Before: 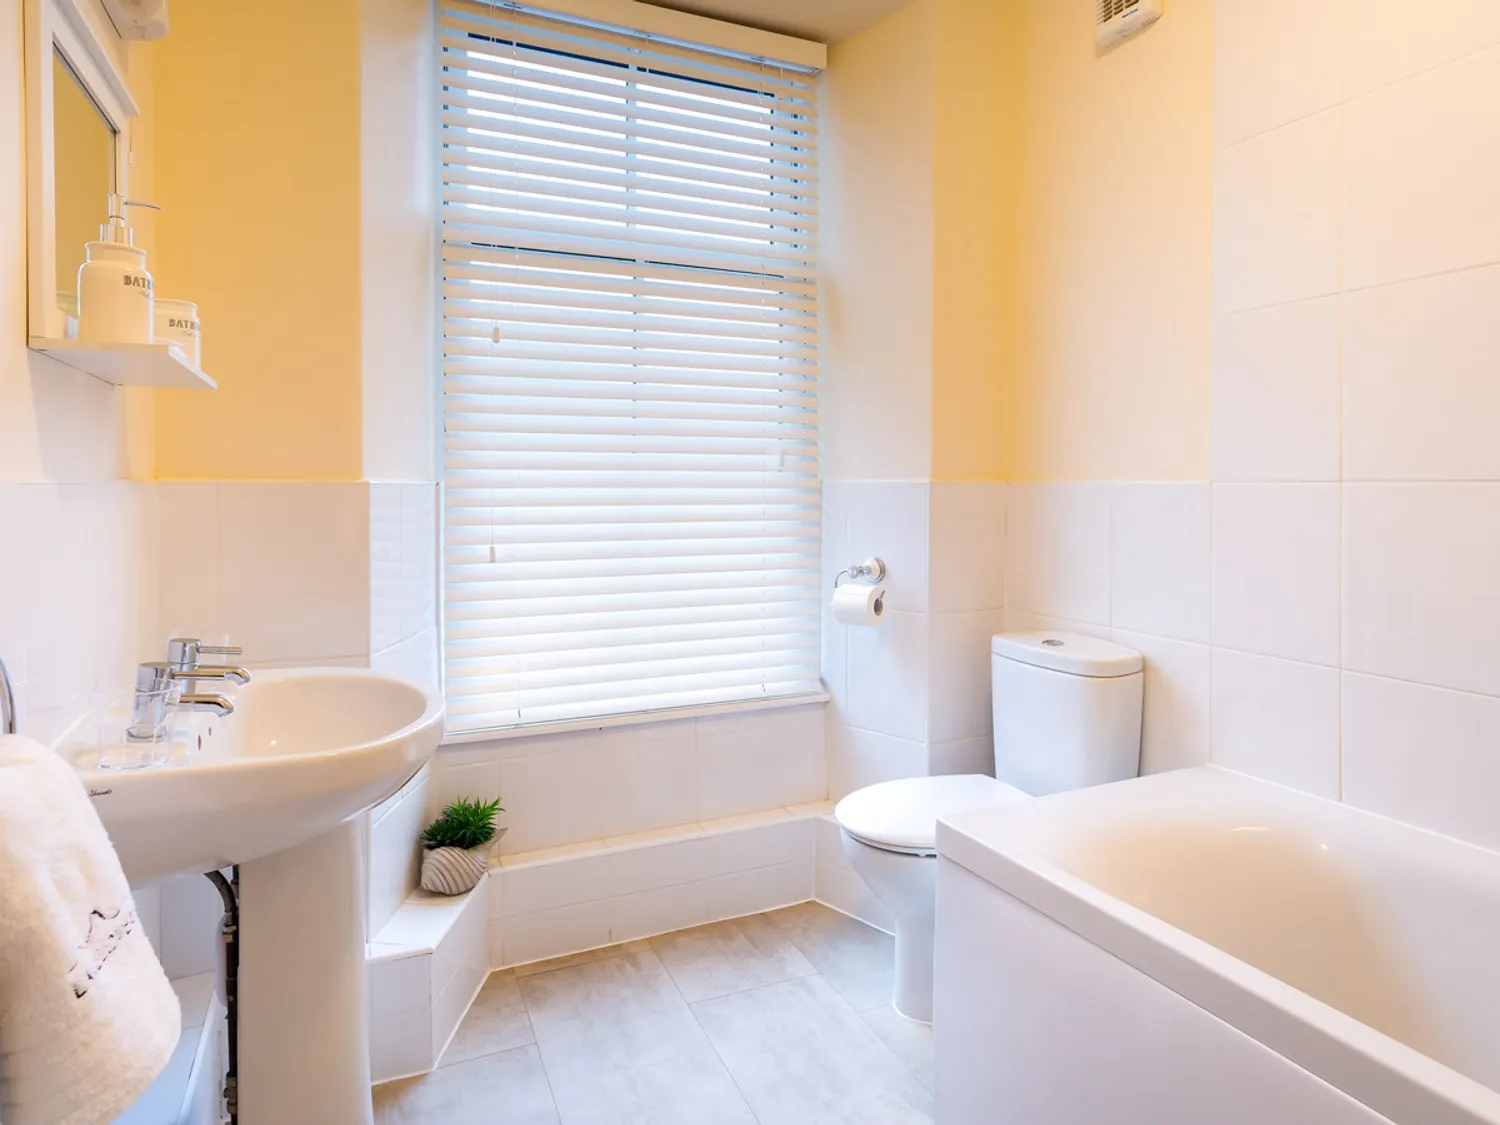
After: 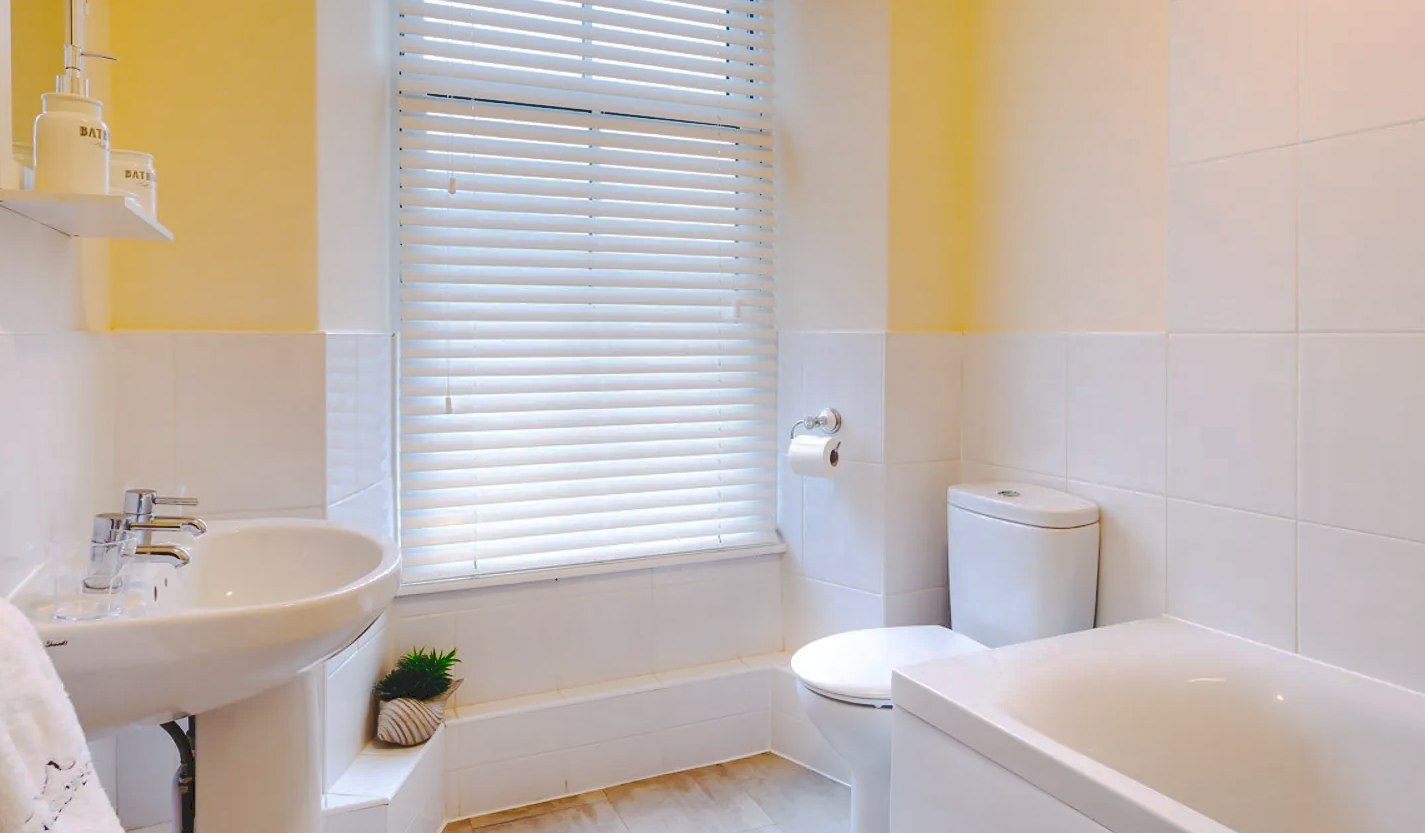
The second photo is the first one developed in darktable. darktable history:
tone curve: curves: ch0 [(0, 0) (0.003, 0.15) (0.011, 0.151) (0.025, 0.15) (0.044, 0.15) (0.069, 0.151) (0.1, 0.153) (0.136, 0.16) (0.177, 0.183) (0.224, 0.21) (0.277, 0.253) (0.335, 0.309) (0.399, 0.389) (0.468, 0.479) (0.543, 0.58) (0.623, 0.677) (0.709, 0.747) (0.801, 0.808) (0.898, 0.87) (1, 1)], preserve colors none
bloom: size 9%, threshold 100%, strength 7%
crop and rotate: left 2.991%, top 13.302%, right 1.981%, bottom 12.636%
shadows and highlights: low approximation 0.01, soften with gaussian
